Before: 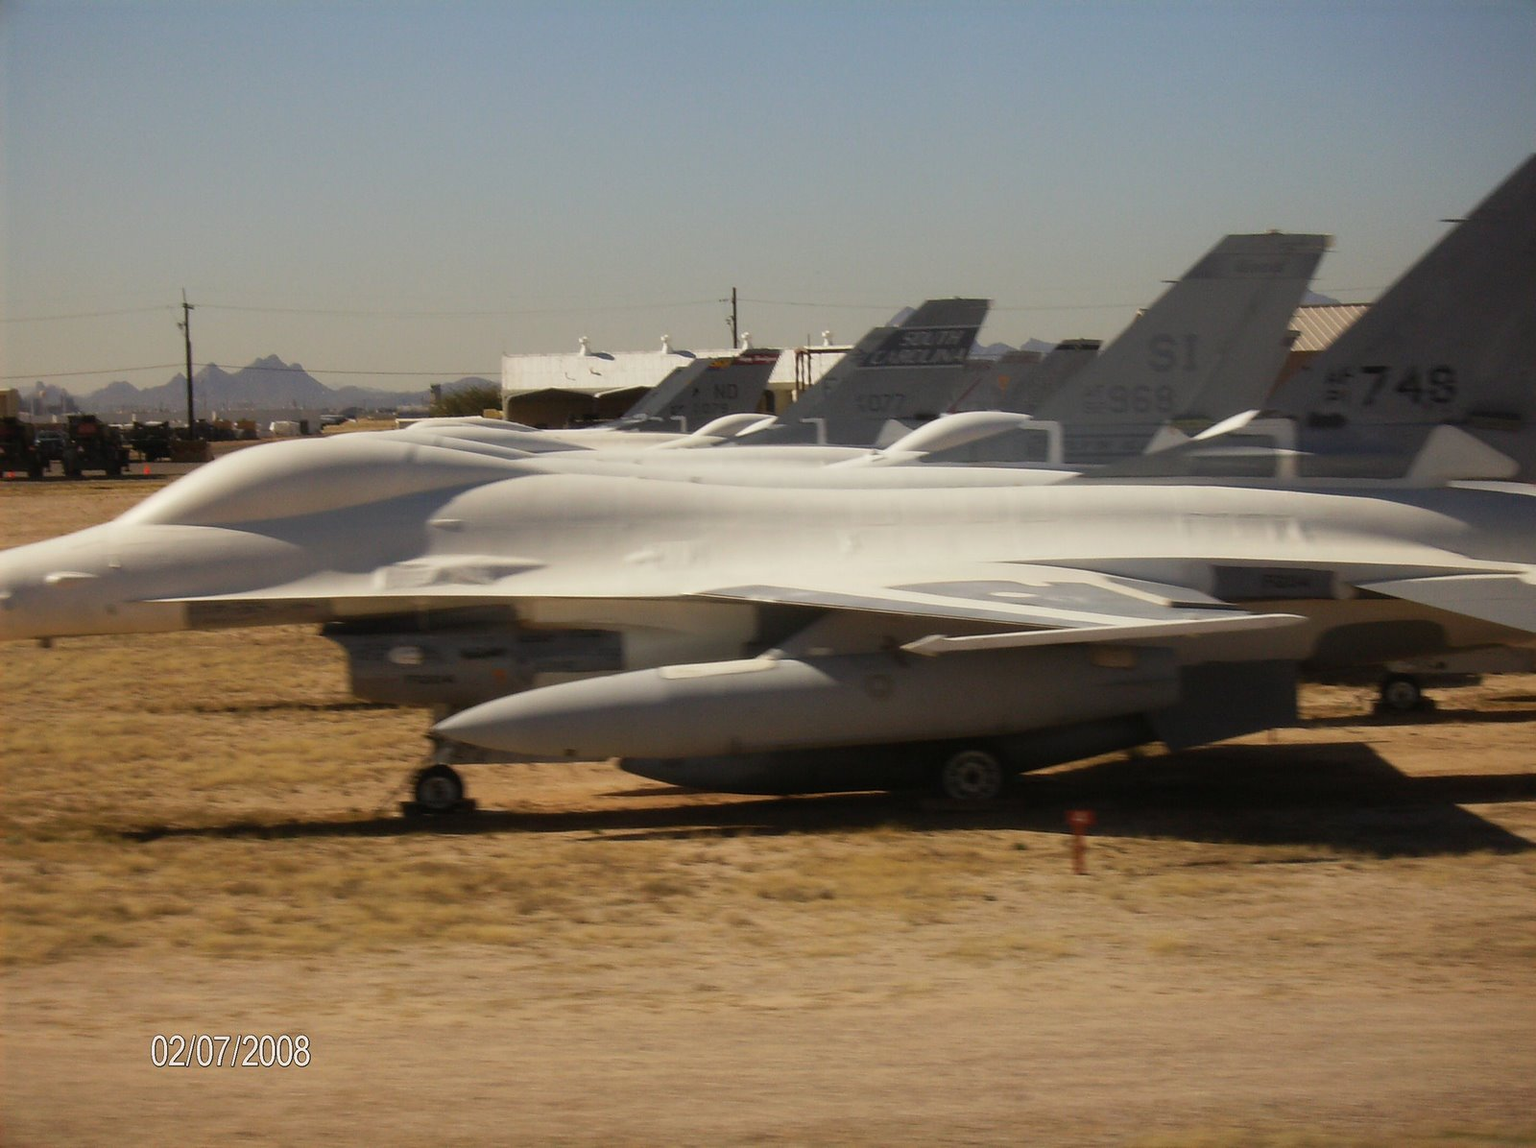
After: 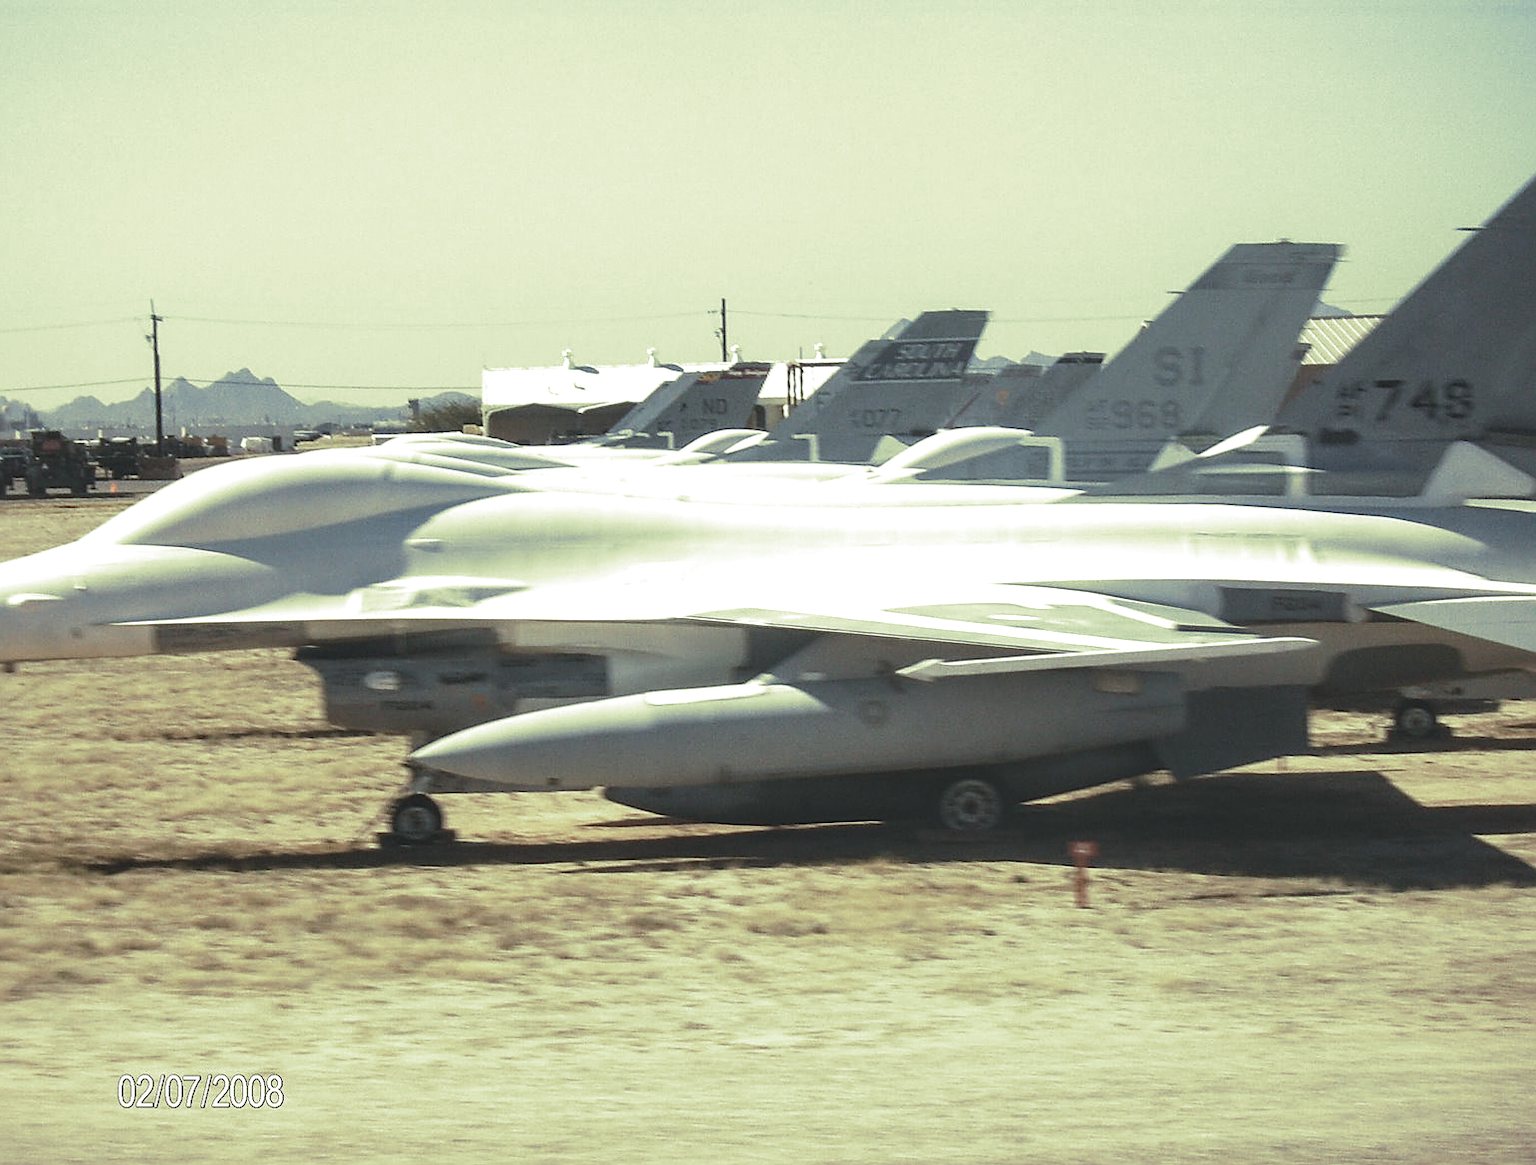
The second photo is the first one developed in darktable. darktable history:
sharpen: on, module defaults
local contrast: on, module defaults
crop and rotate: left 2.536%, right 1.107%, bottom 2.246%
tone equalizer: -8 EV -0.417 EV, -7 EV -0.389 EV, -6 EV -0.333 EV, -5 EV -0.222 EV, -3 EV 0.222 EV, -2 EV 0.333 EV, -1 EV 0.389 EV, +0 EV 0.417 EV, edges refinement/feathering 500, mask exposure compensation -1.57 EV, preserve details no
color correction: highlights a* -10.04, highlights b* -10.37
contrast brightness saturation: contrast -0.26, saturation -0.43
split-toning: shadows › hue 290.82°, shadows › saturation 0.34, highlights › saturation 0.38, balance 0, compress 50%
exposure: black level correction 0, exposure 1.2 EV, compensate highlight preservation false
